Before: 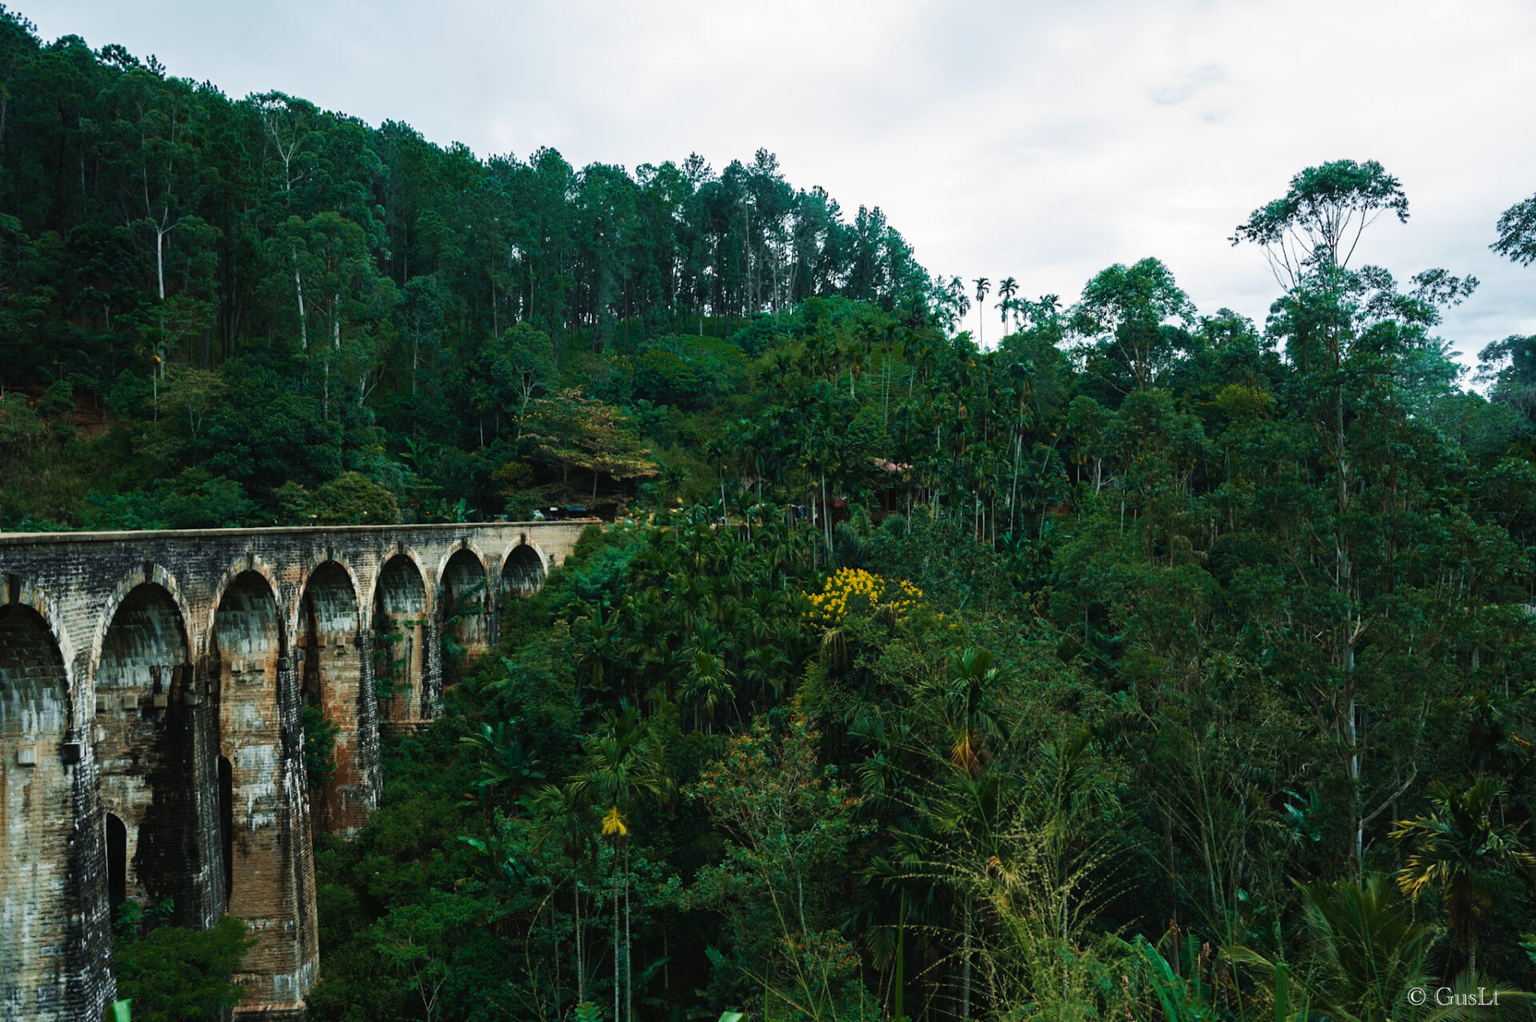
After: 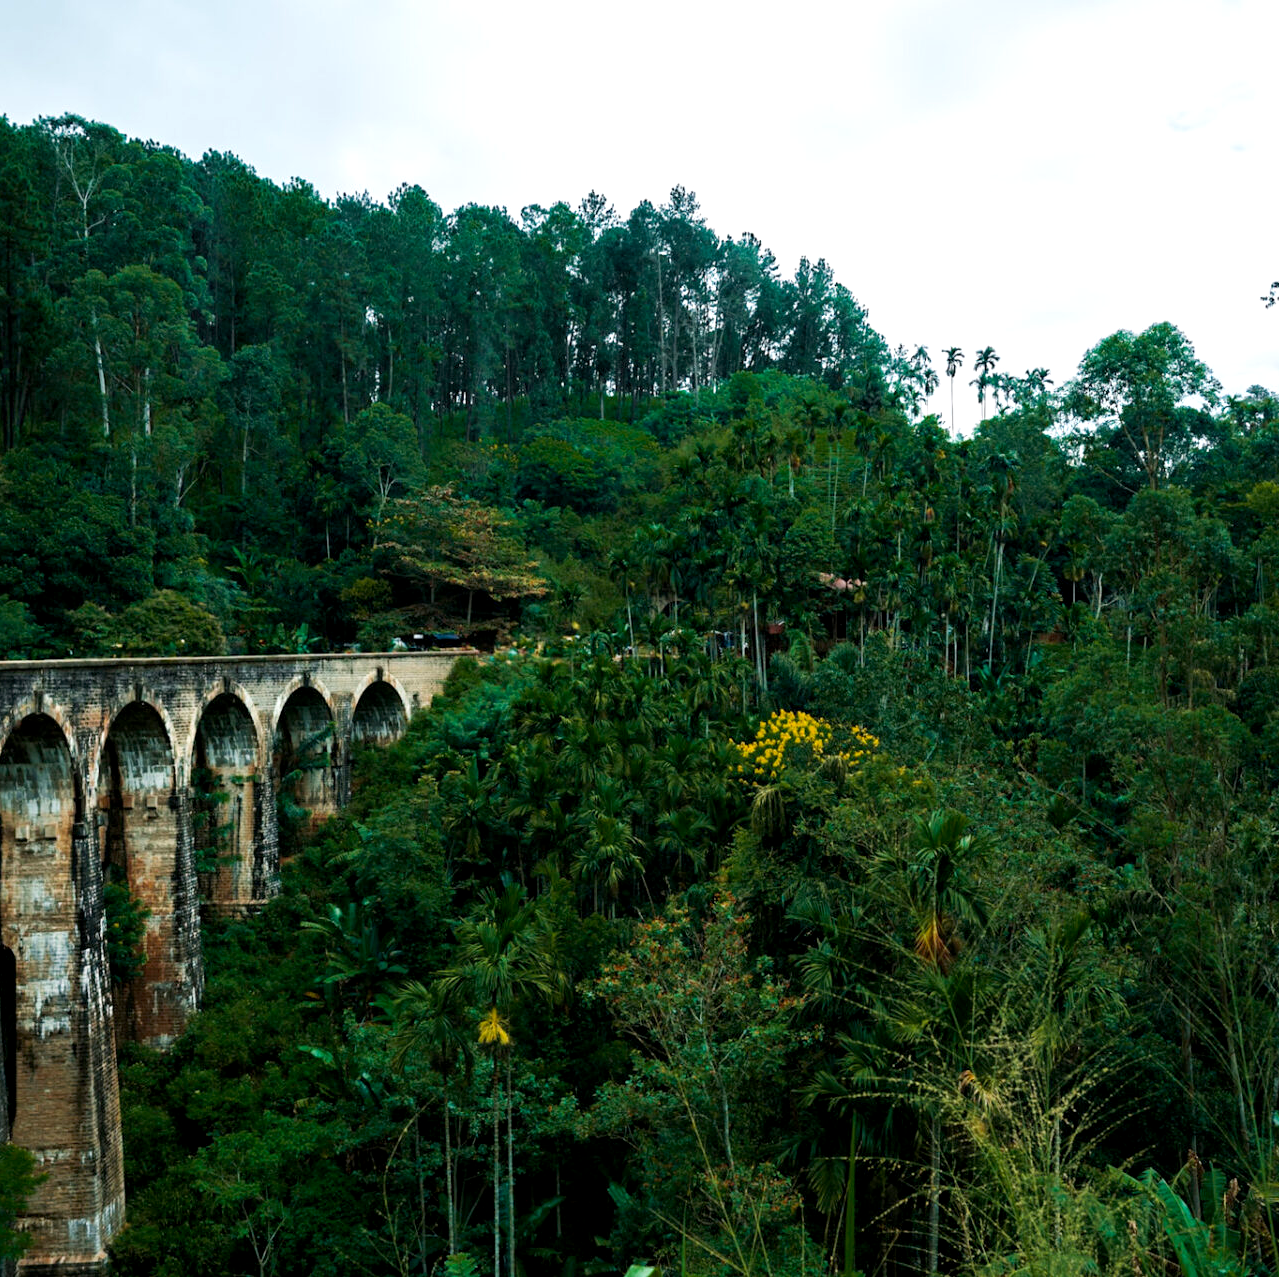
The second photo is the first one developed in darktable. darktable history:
exposure: black level correction 0.005, exposure 0.286 EV, compensate highlight preservation false
crop and rotate: left 14.292%, right 19.041%
